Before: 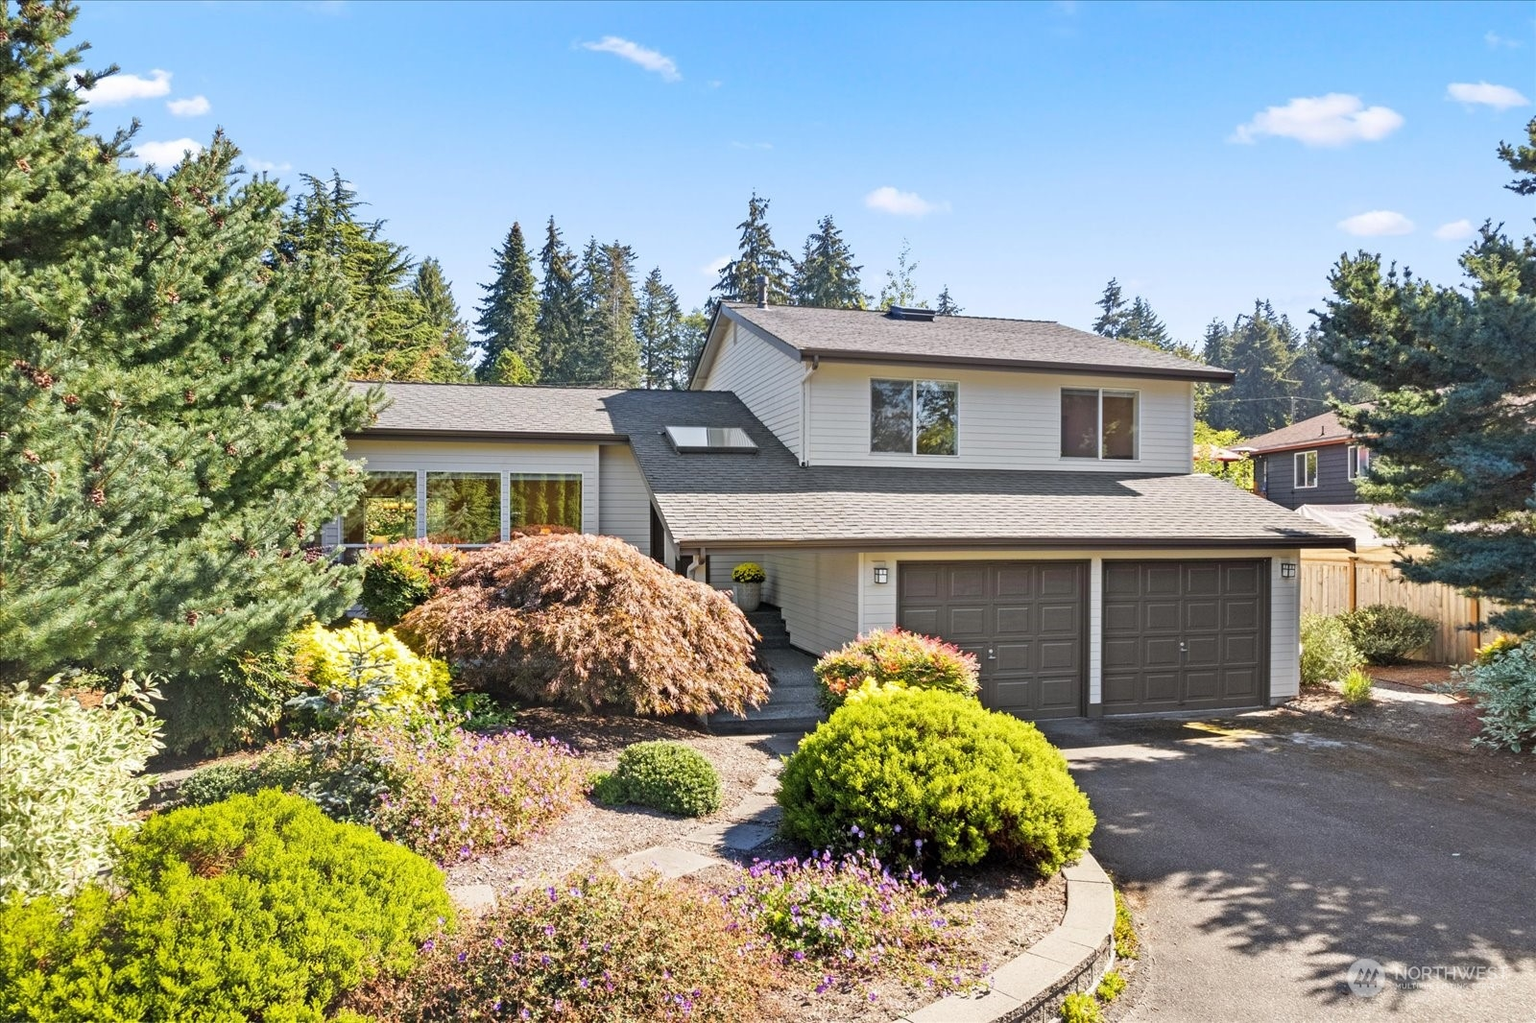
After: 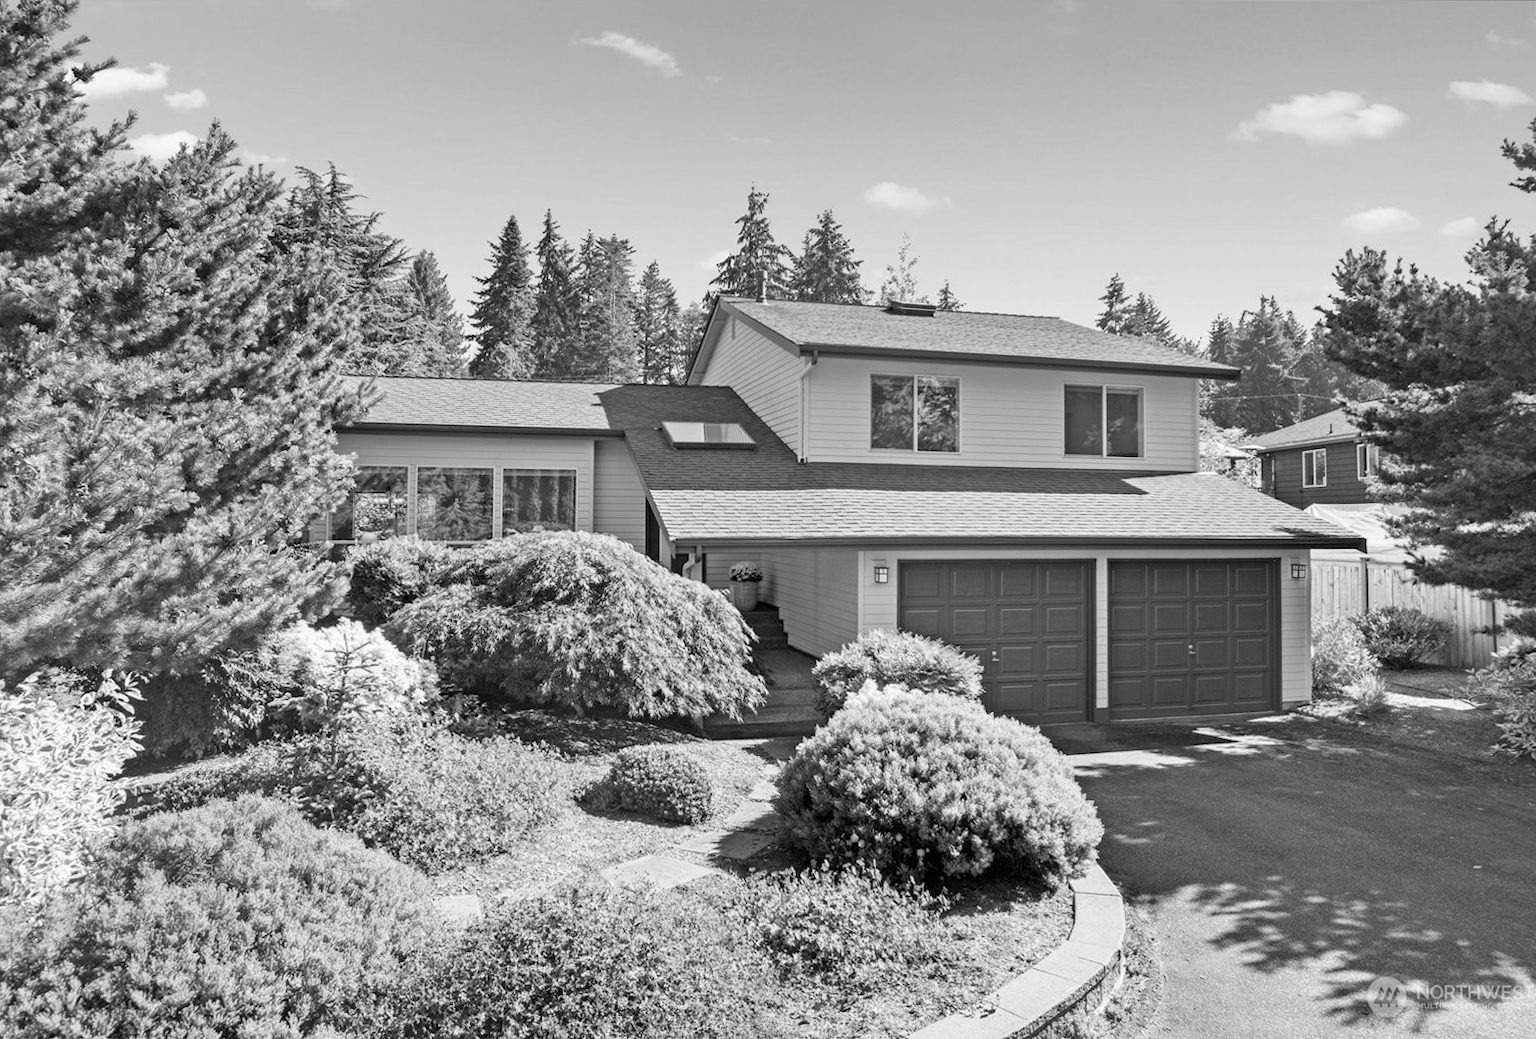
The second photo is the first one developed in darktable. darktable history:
rotate and perspective: rotation 0.226°, lens shift (vertical) -0.042, crop left 0.023, crop right 0.982, crop top 0.006, crop bottom 0.994
monochrome: a -6.99, b 35.61, size 1.4
